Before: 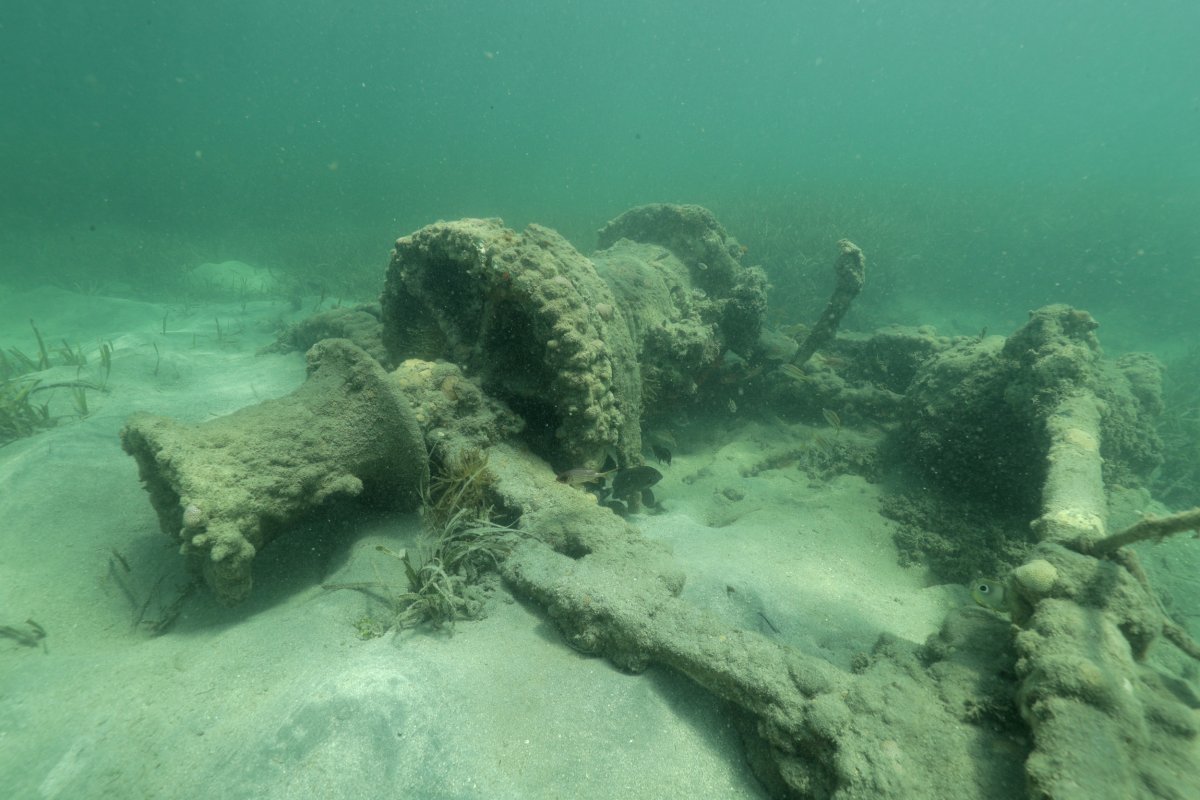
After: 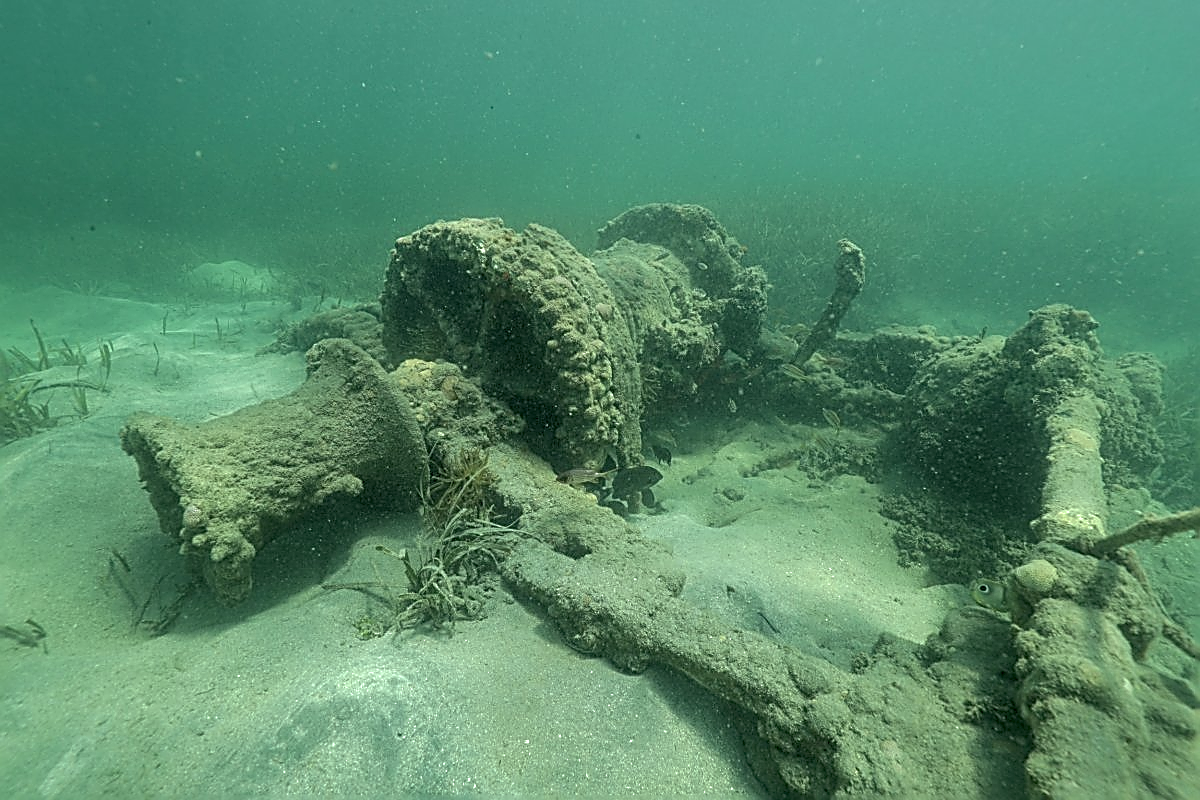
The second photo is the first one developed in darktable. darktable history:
local contrast: on, module defaults
sharpen: amount 1.856
shadows and highlights: on, module defaults
